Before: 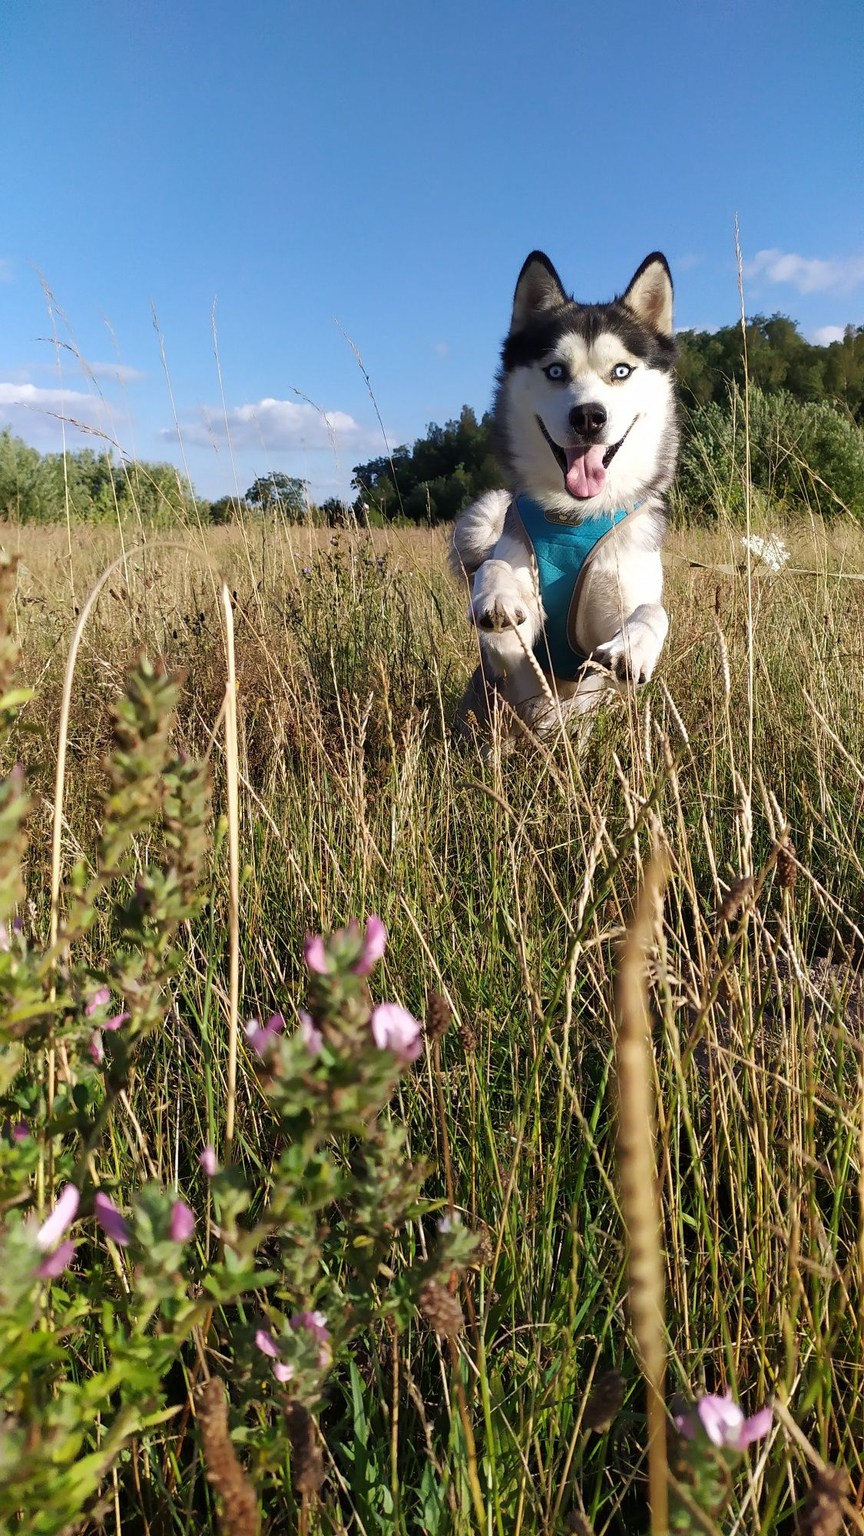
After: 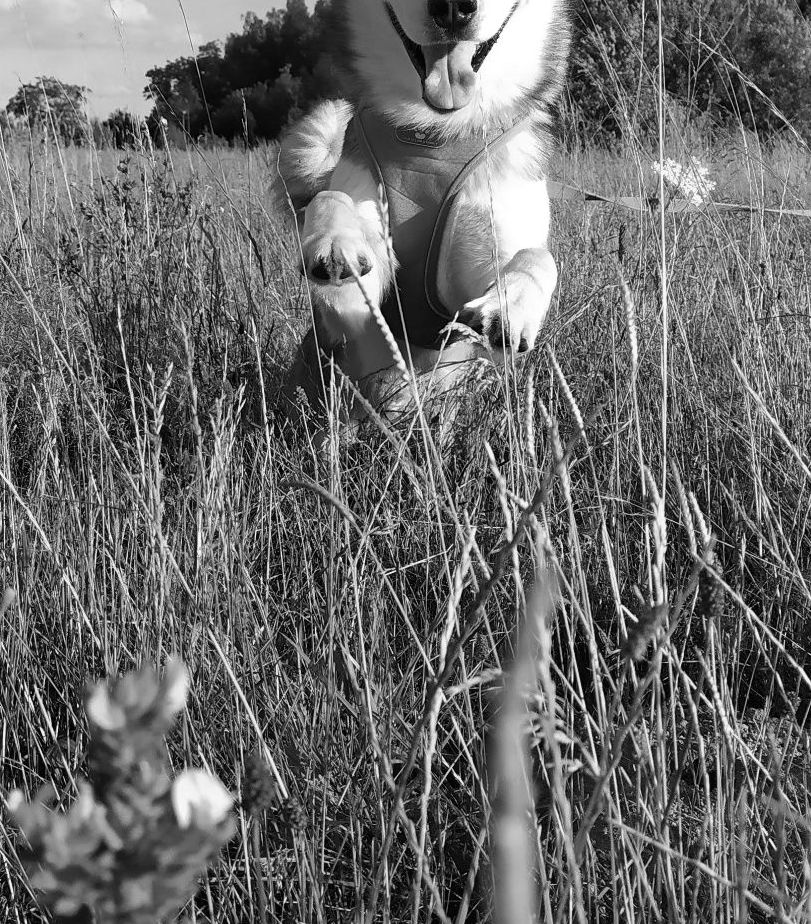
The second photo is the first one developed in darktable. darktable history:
tone equalizer: mask exposure compensation -0.495 EV
crop and rotate: left 27.835%, top 26.927%, bottom 26.857%
color calibration: output gray [0.28, 0.41, 0.31, 0], gray › normalize channels true, illuminant same as pipeline (D50), adaptation none (bypass), x 0.332, y 0.334, temperature 5015.88 K, gamut compression 0.024
velvia: on, module defaults
